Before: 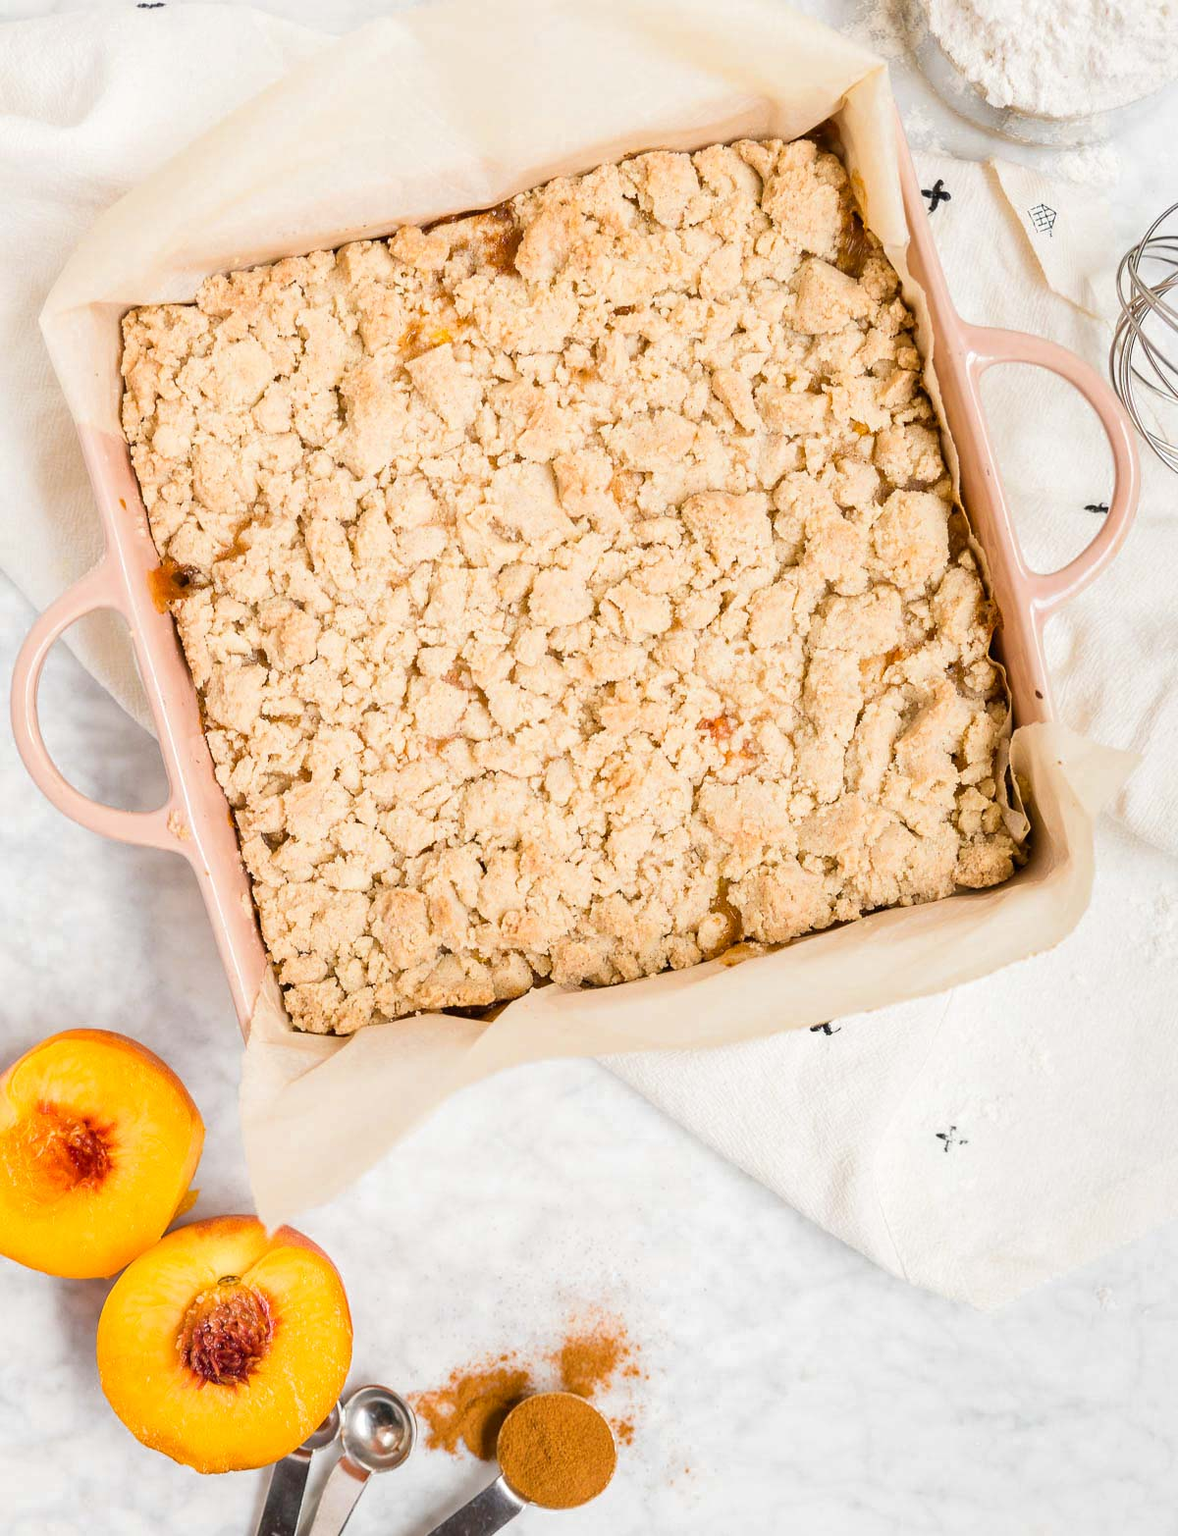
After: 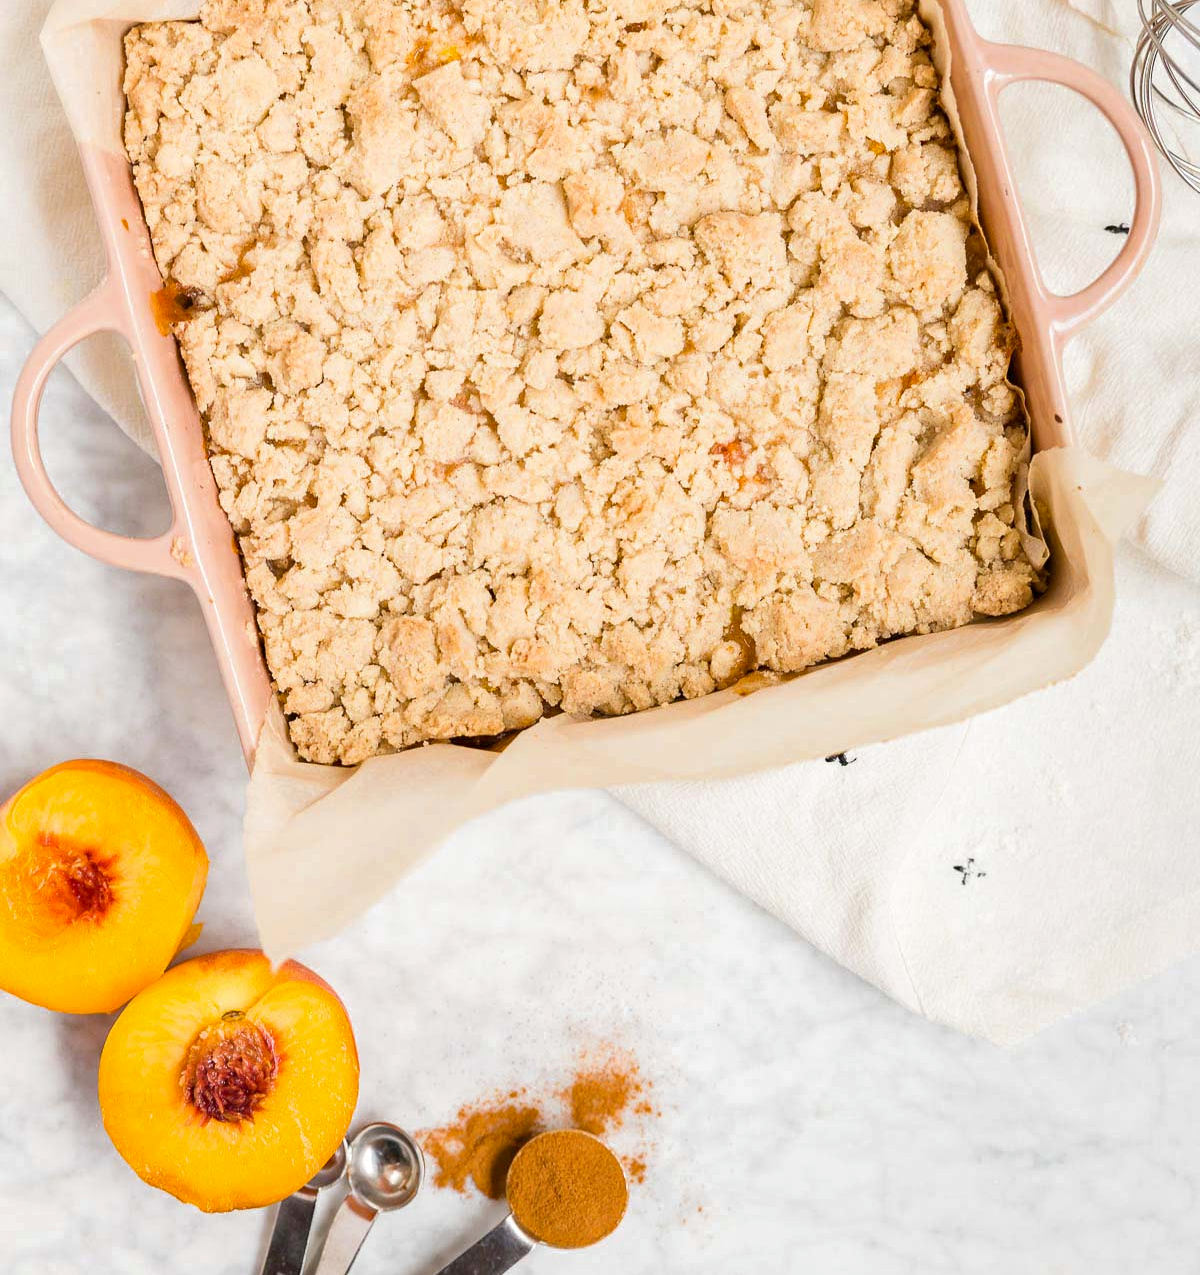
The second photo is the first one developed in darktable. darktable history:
haze removal: compatibility mode true, adaptive false
crop and rotate: top 18.507%
